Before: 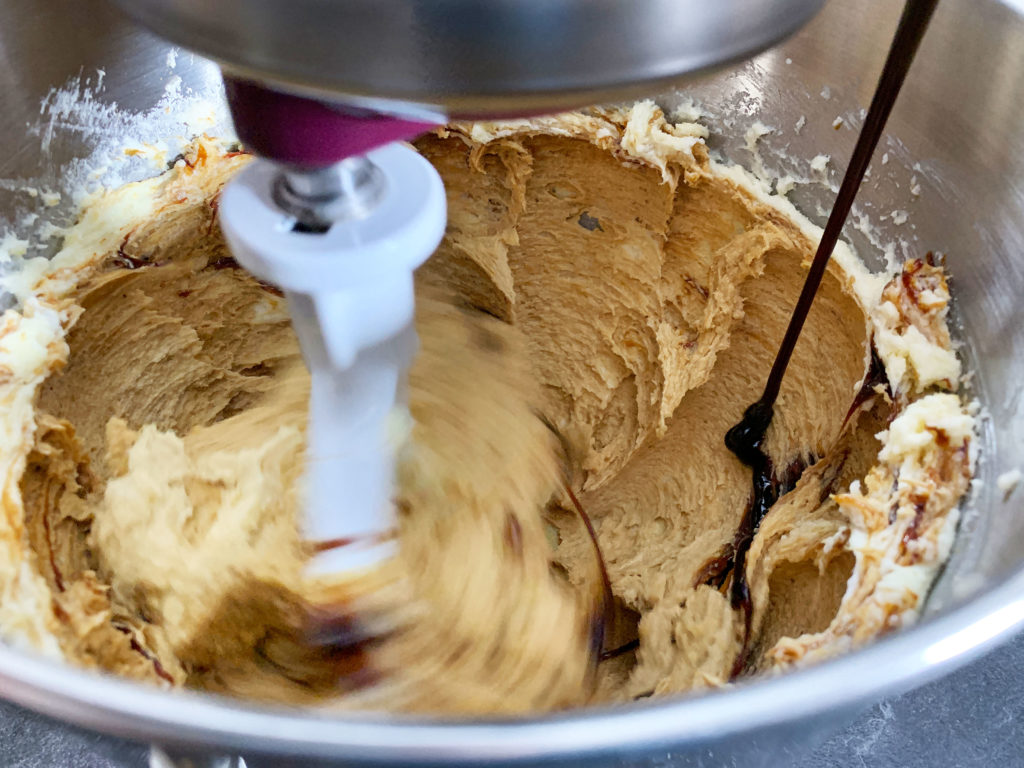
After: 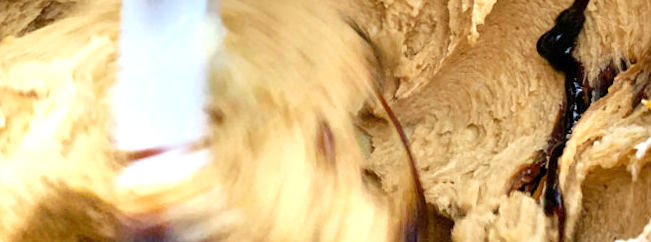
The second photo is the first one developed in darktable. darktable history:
rotate and perspective: rotation -0.45°, automatic cropping original format, crop left 0.008, crop right 0.992, crop top 0.012, crop bottom 0.988
exposure: exposure 0.766 EV, compensate highlight preservation false
crop: left 18.091%, top 51.13%, right 17.525%, bottom 16.85%
